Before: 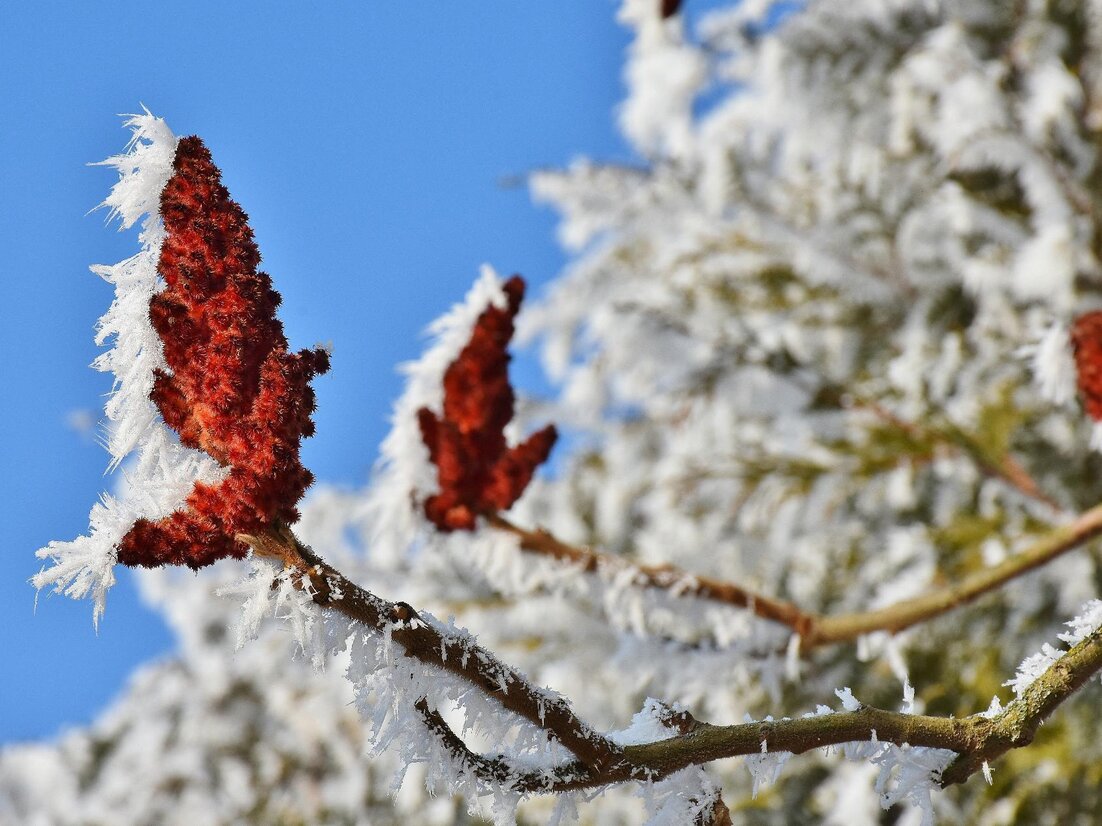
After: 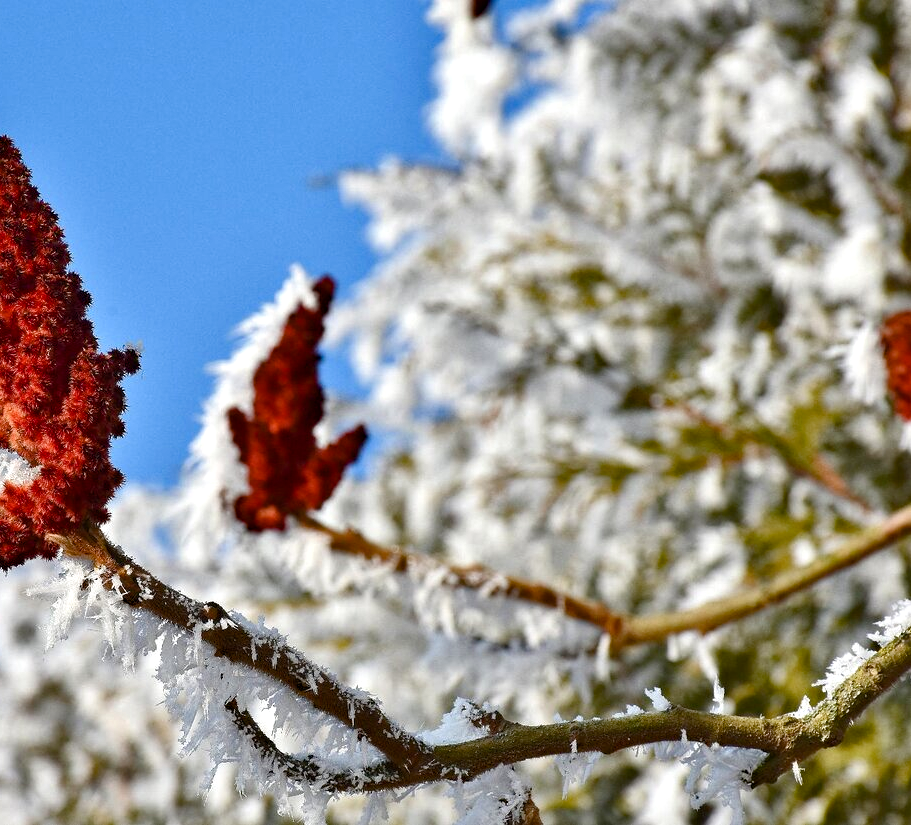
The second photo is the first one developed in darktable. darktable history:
crop: left 17.263%, bottom 0.027%
haze removal: compatibility mode true, adaptive false
color balance rgb: perceptual saturation grading › global saturation 20%, perceptual saturation grading › highlights -49.072%, perceptual saturation grading › shadows 25.766%, perceptual brilliance grading › highlights 9.718%, perceptual brilliance grading › shadows -4.85%
tone equalizer: -7 EV 0.126 EV, edges refinement/feathering 500, mask exposure compensation -1.57 EV, preserve details no
